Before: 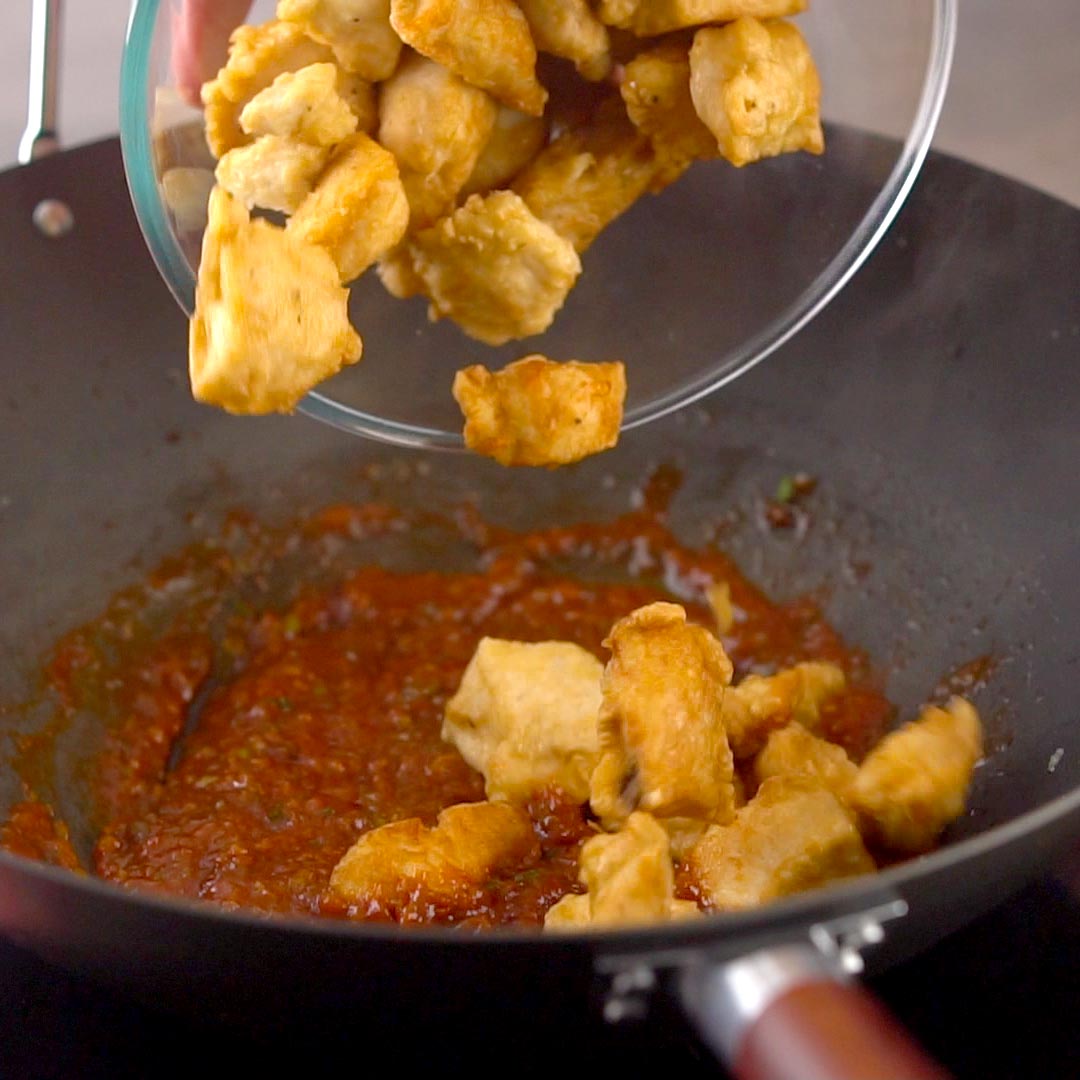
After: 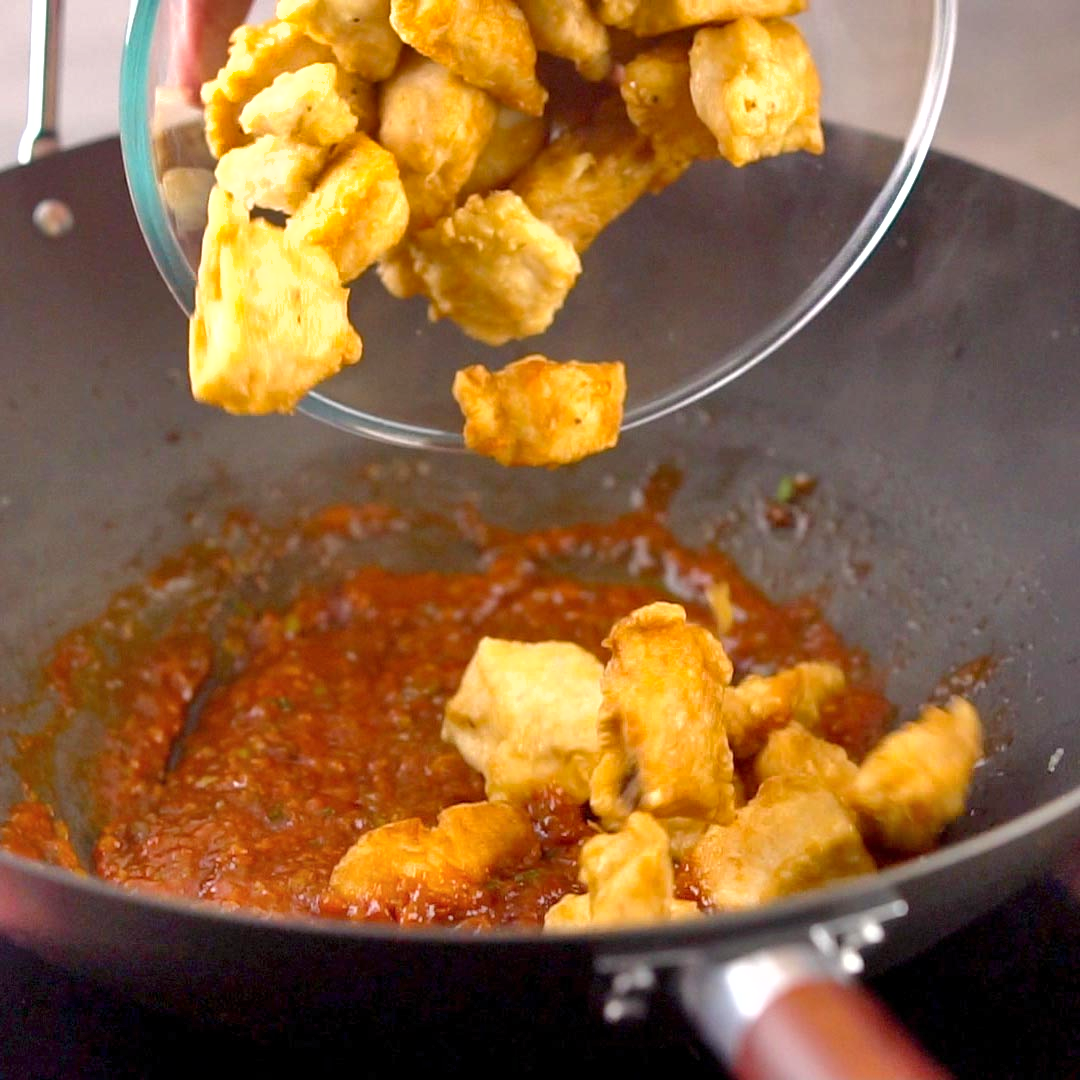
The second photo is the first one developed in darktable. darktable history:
shadows and highlights: low approximation 0.01, soften with gaussian
exposure: exposure 0.6 EV, compensate highlight preservation false
